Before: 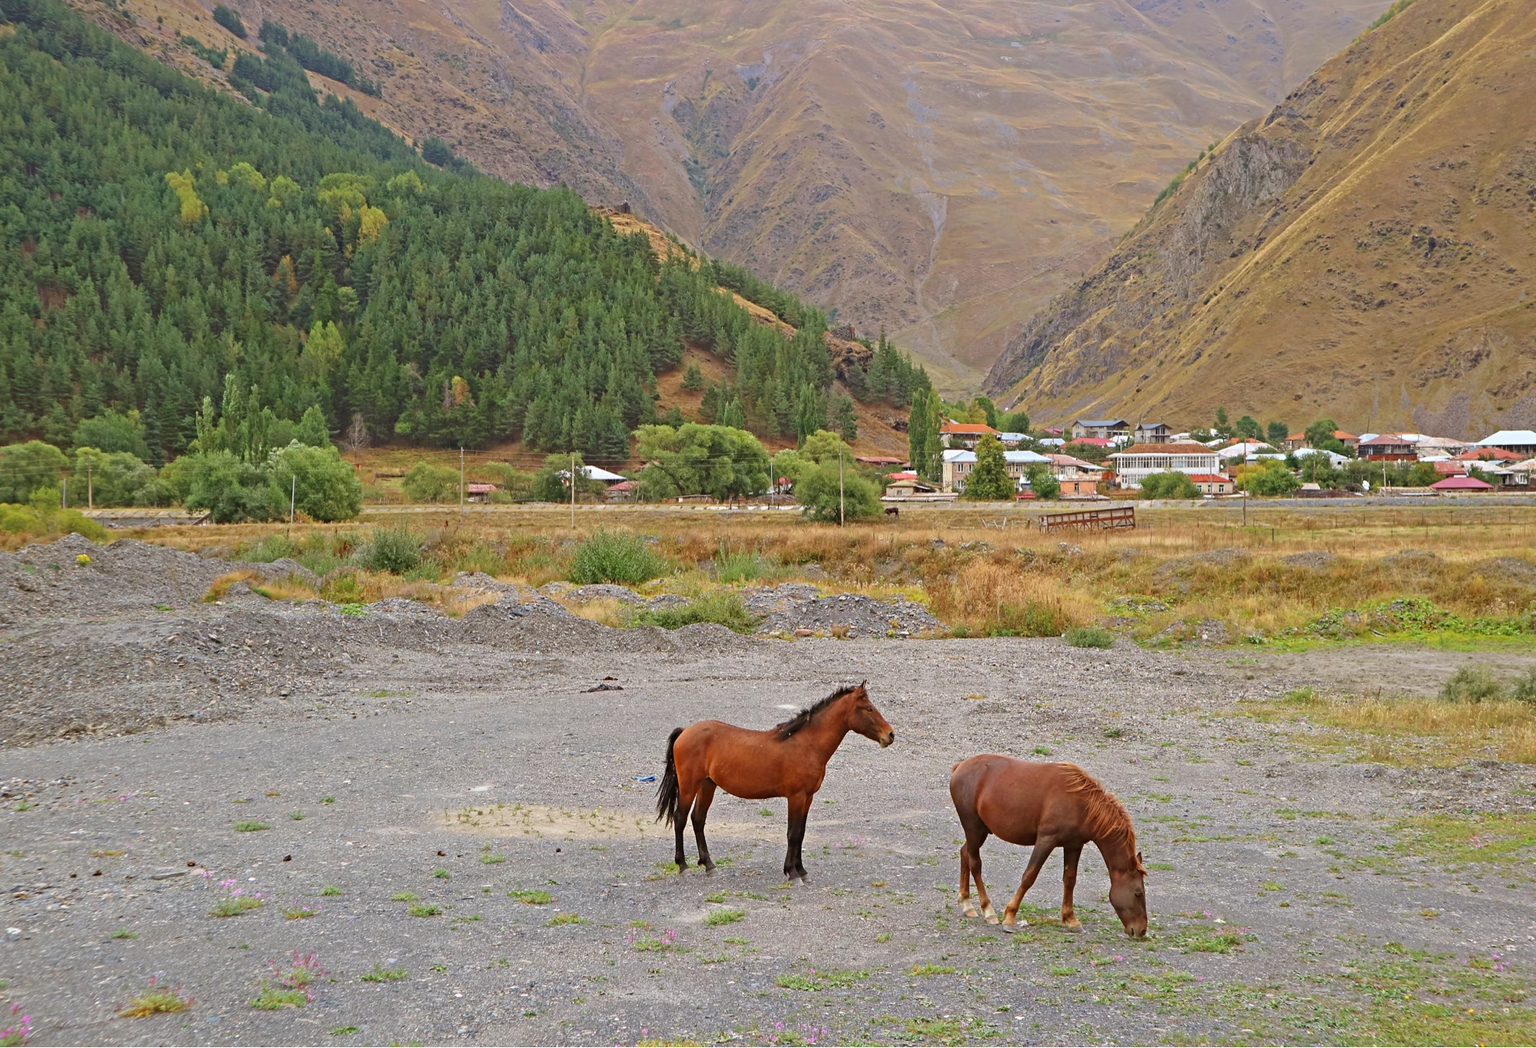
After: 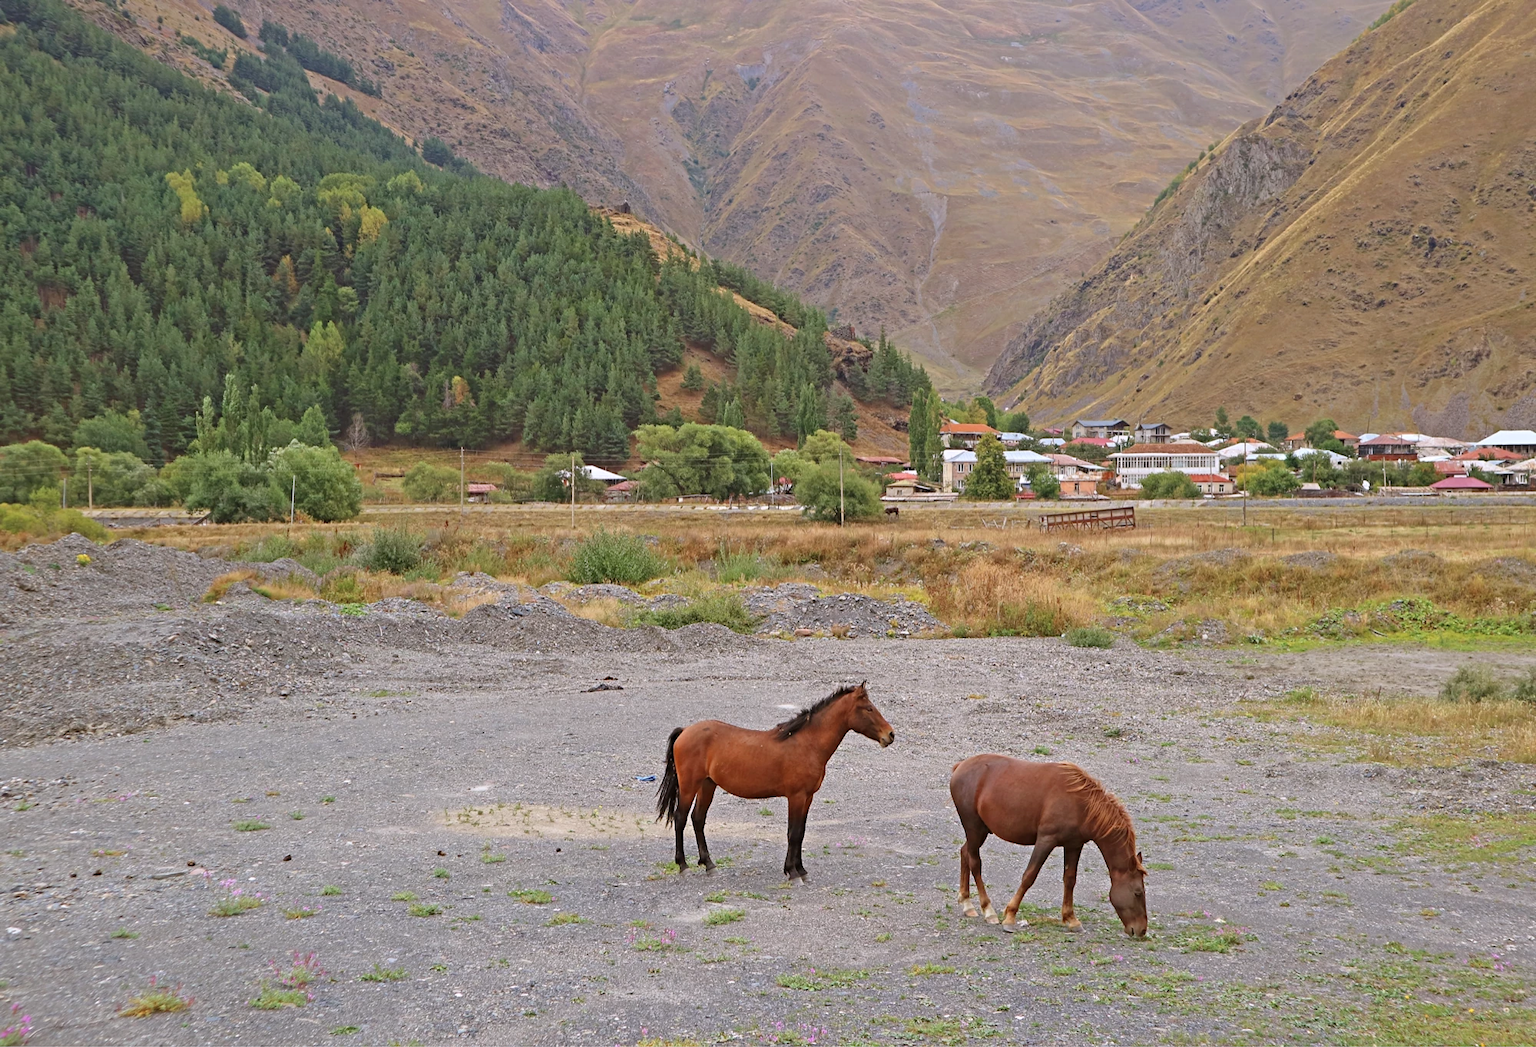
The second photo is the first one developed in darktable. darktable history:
contrast brightness saturation: saturation -0.1
color calibration: illuminant custom, x 0.348, y 0.366, temperature 4940.58 K
